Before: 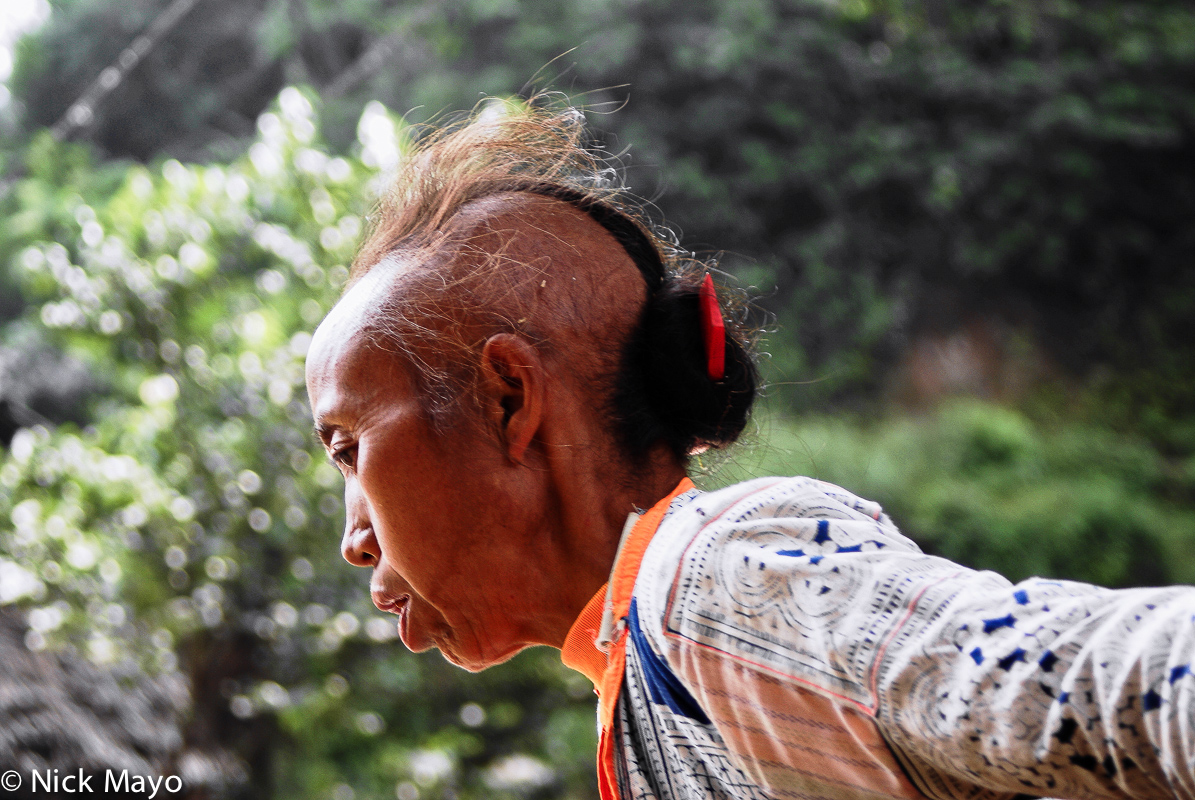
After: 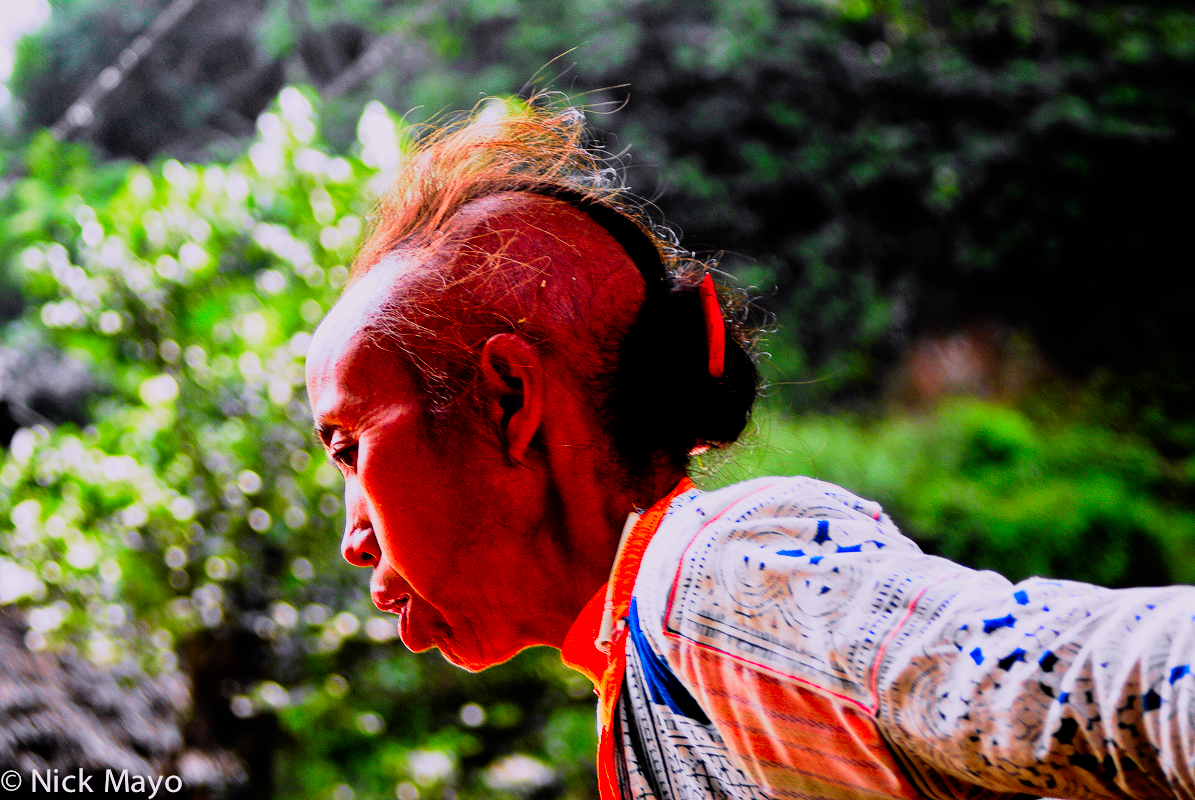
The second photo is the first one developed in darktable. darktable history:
filmic rgb: black relative exposure -5 EV, hardness 2.88, contrast 1.3, highlights saturation mix -30%
rotate and perspective: automatic cropping off
tone equalizer: on, module defaults
color correction: highlights a* 1.59, highlights b* -1.7, saturation 2.48
